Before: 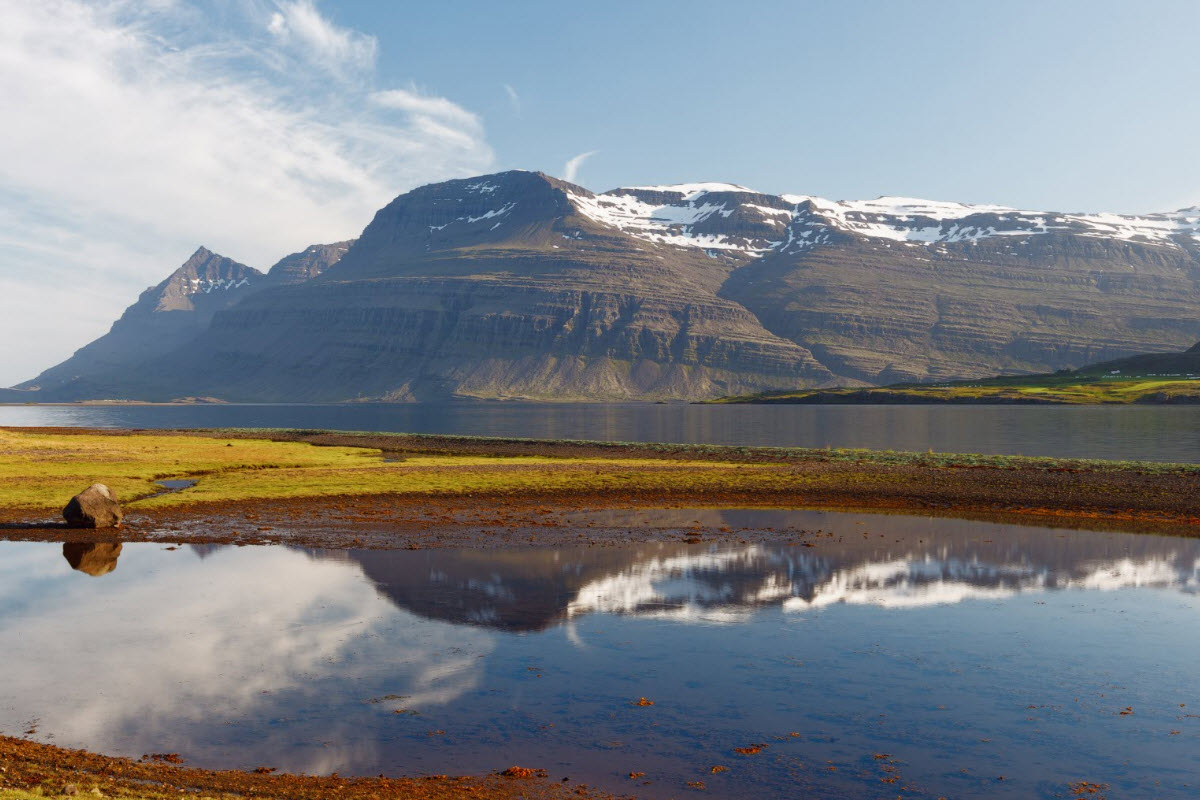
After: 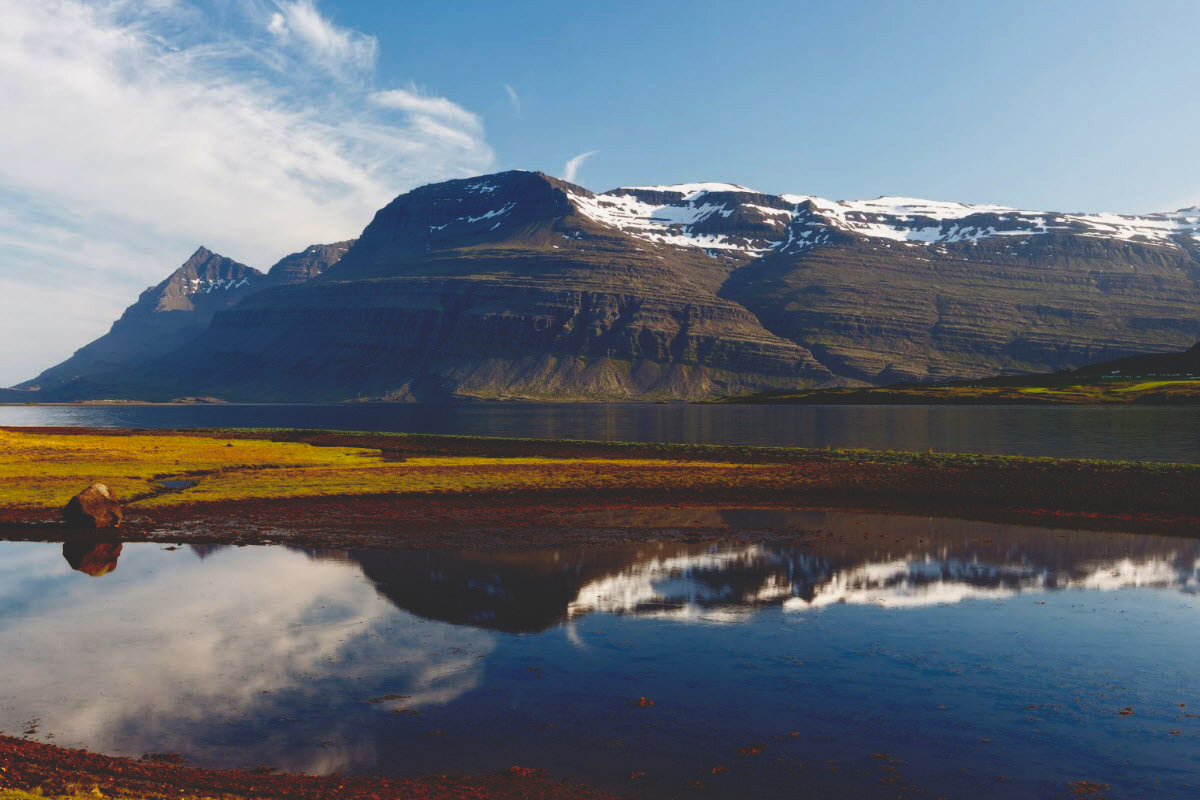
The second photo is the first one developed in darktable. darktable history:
base curve: curves: ch0 [(0, 0.02) (0.083, 0.036) (1, 1)], preserve colors none
color balance rgb: linear chroma grading › shadows -8%, linear chroma grading › global chroma 10%, perceptual saturation grading › global saturation 2%, perceptual saturation grading › highlights -2%, perceptual saturation grading › mid-tones 4%, perceptual saturation grading › shadows 8%, perceptual brilliance grading › global brilliance 2%, perceptual brilliance grading › highlights -4%, global vibrance 16%, saturation formula JzAzBz (2021)
